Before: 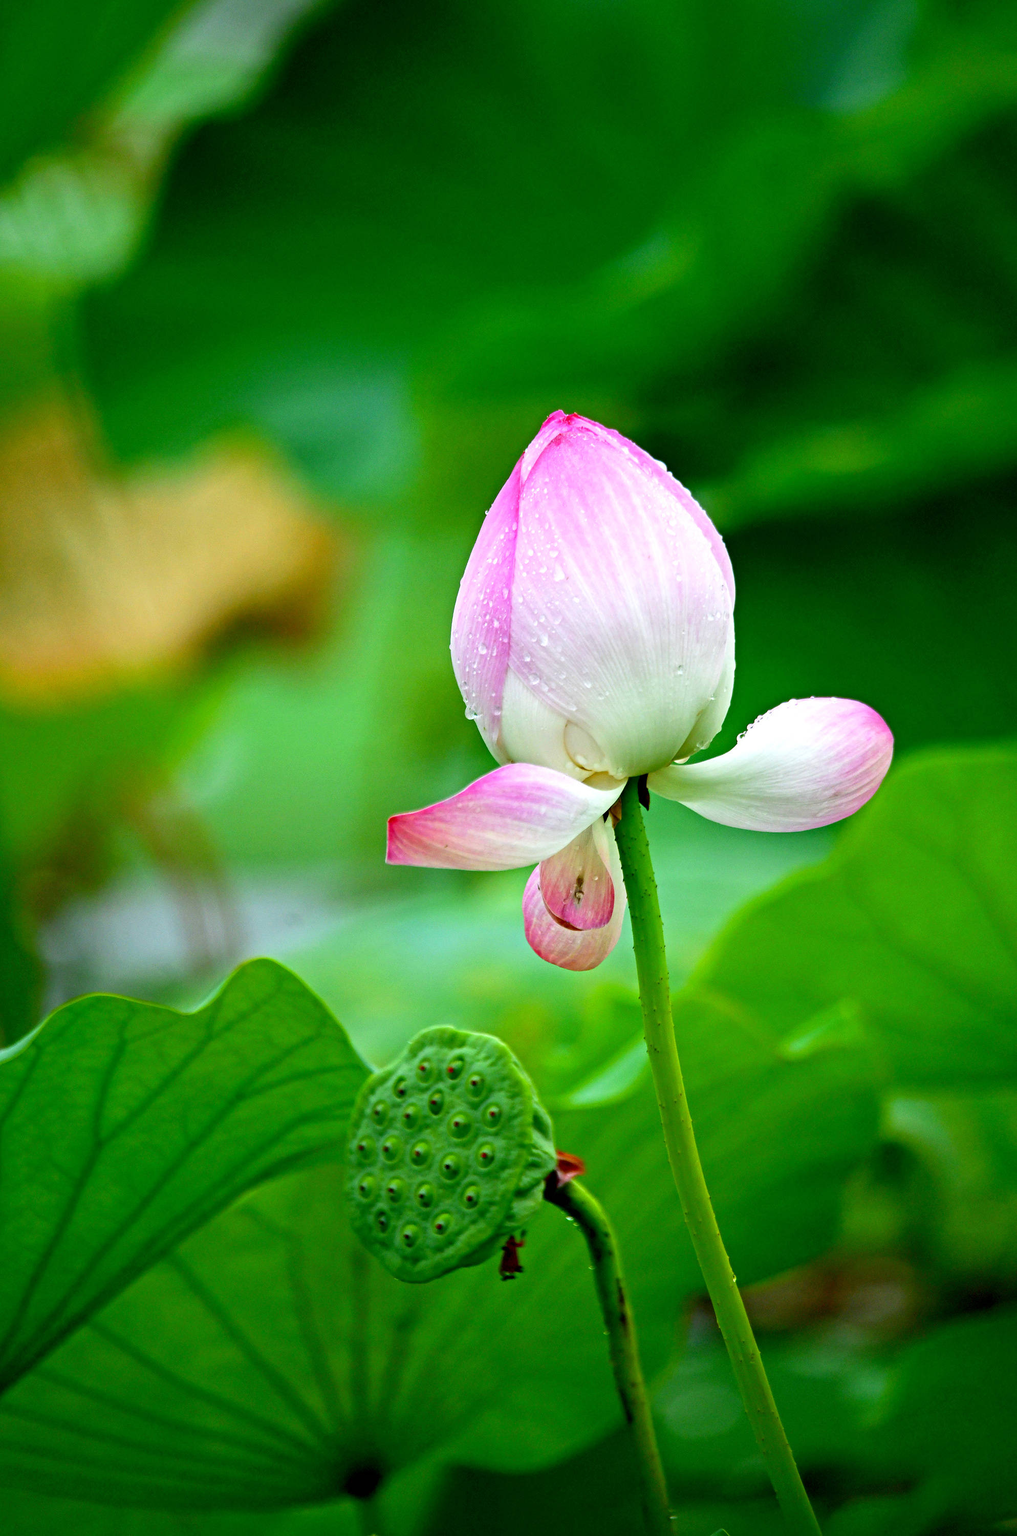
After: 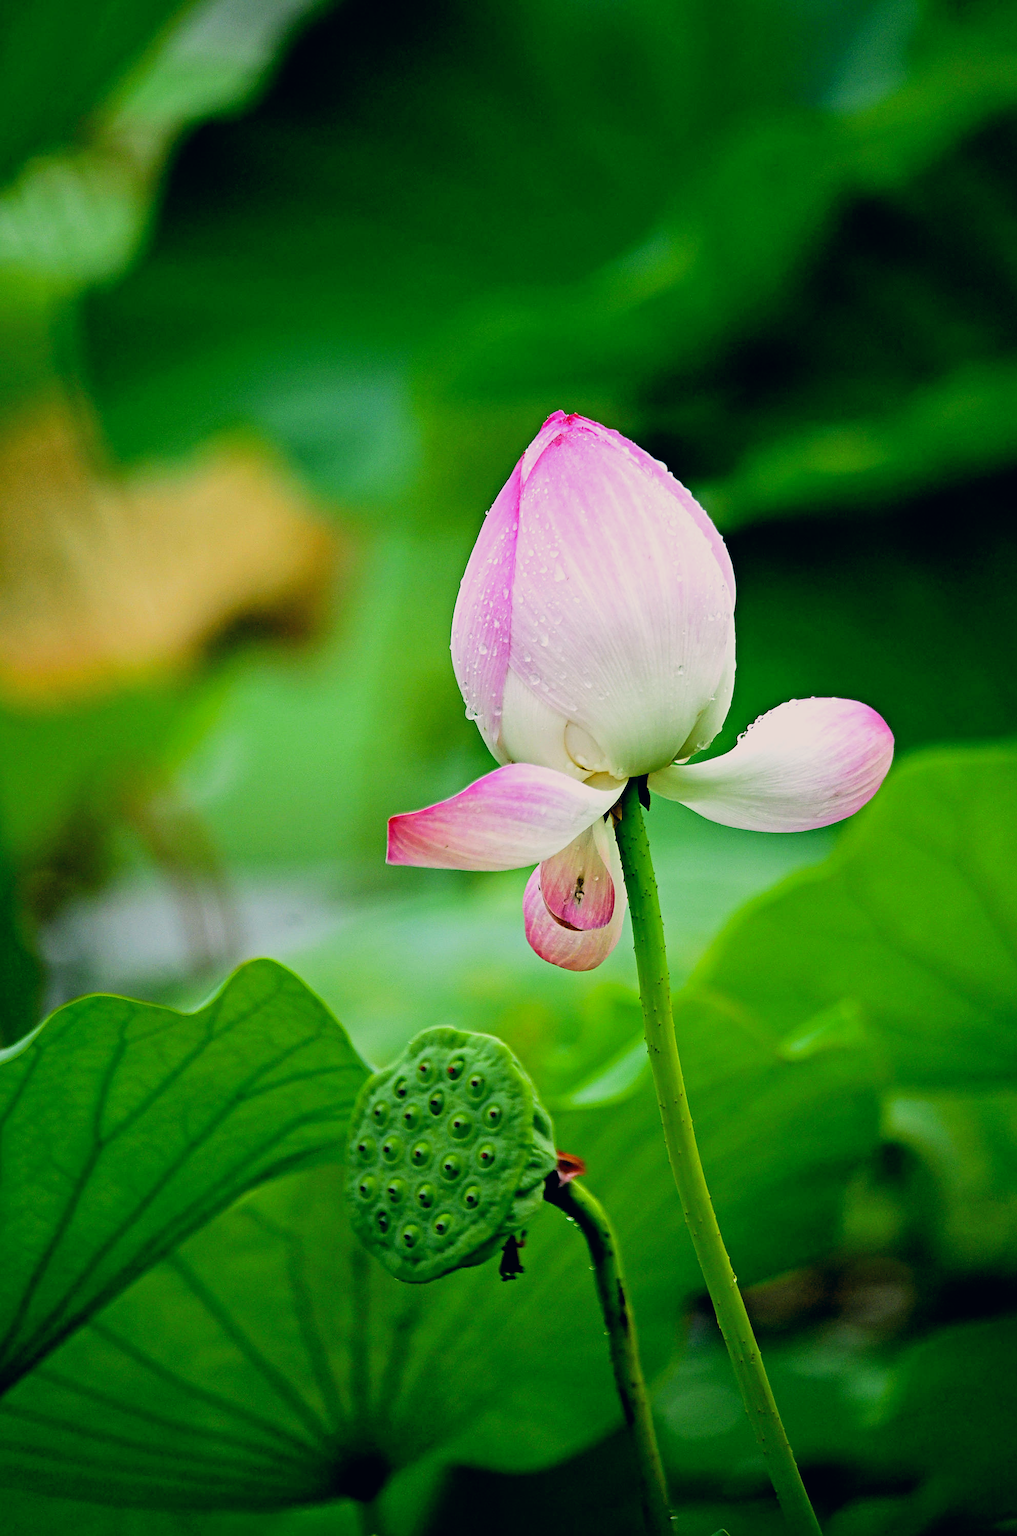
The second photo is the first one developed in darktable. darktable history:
filmic rgb: black relative exposure -5 EV, hardness 2.88, contrast 1.2, highlights saturation mix -30%
exposure: exposure -0.064 EV, compensate highlight preservation false
color correction: highlights a* 5.38, highlights b* 5.3, shadows a* -4.26, shadows b* -5.11
sharpen: on, module defaults
